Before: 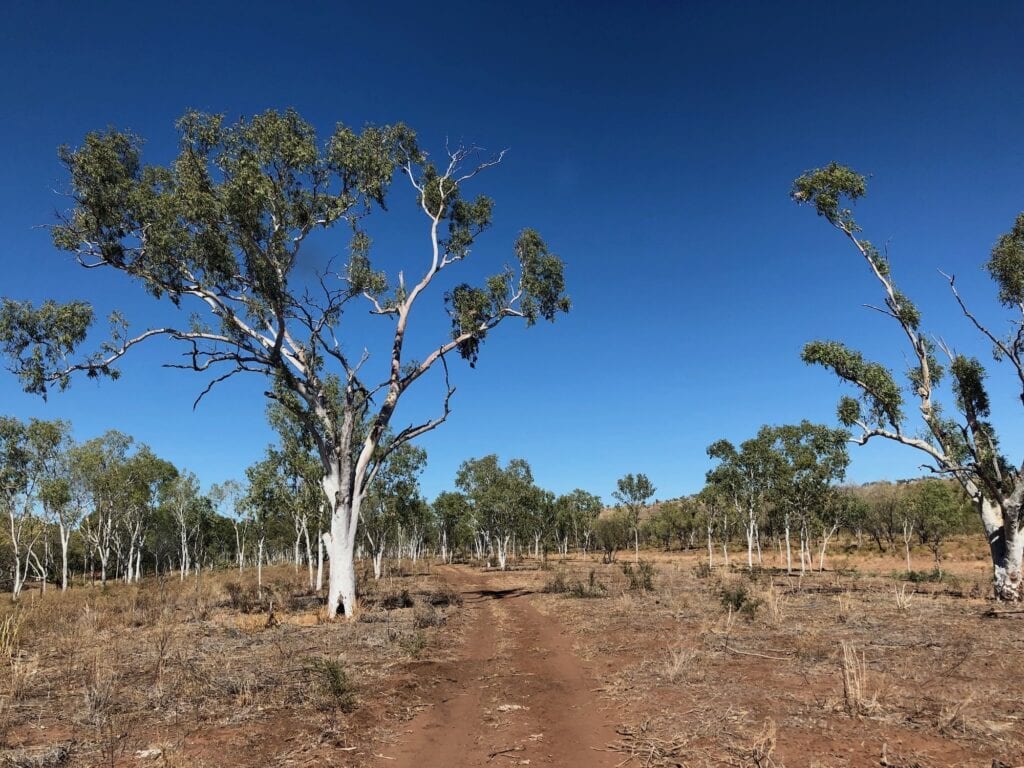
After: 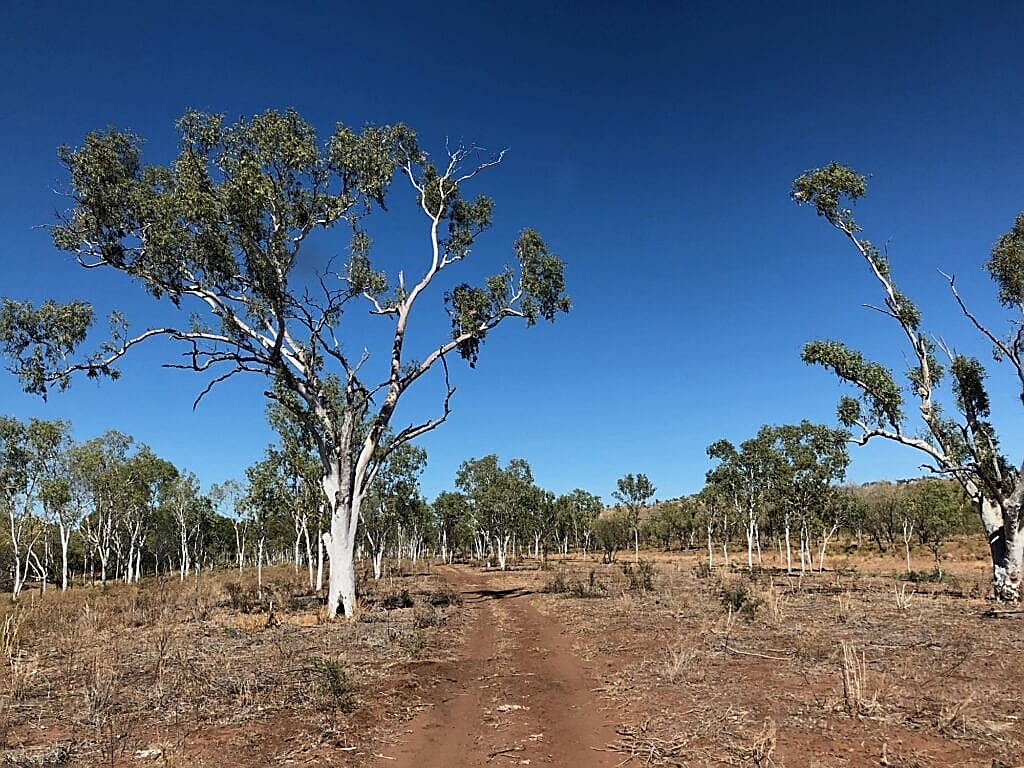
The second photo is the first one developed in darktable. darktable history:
sharpen: radius 1.359, amount 1.258, threshold 0.705
